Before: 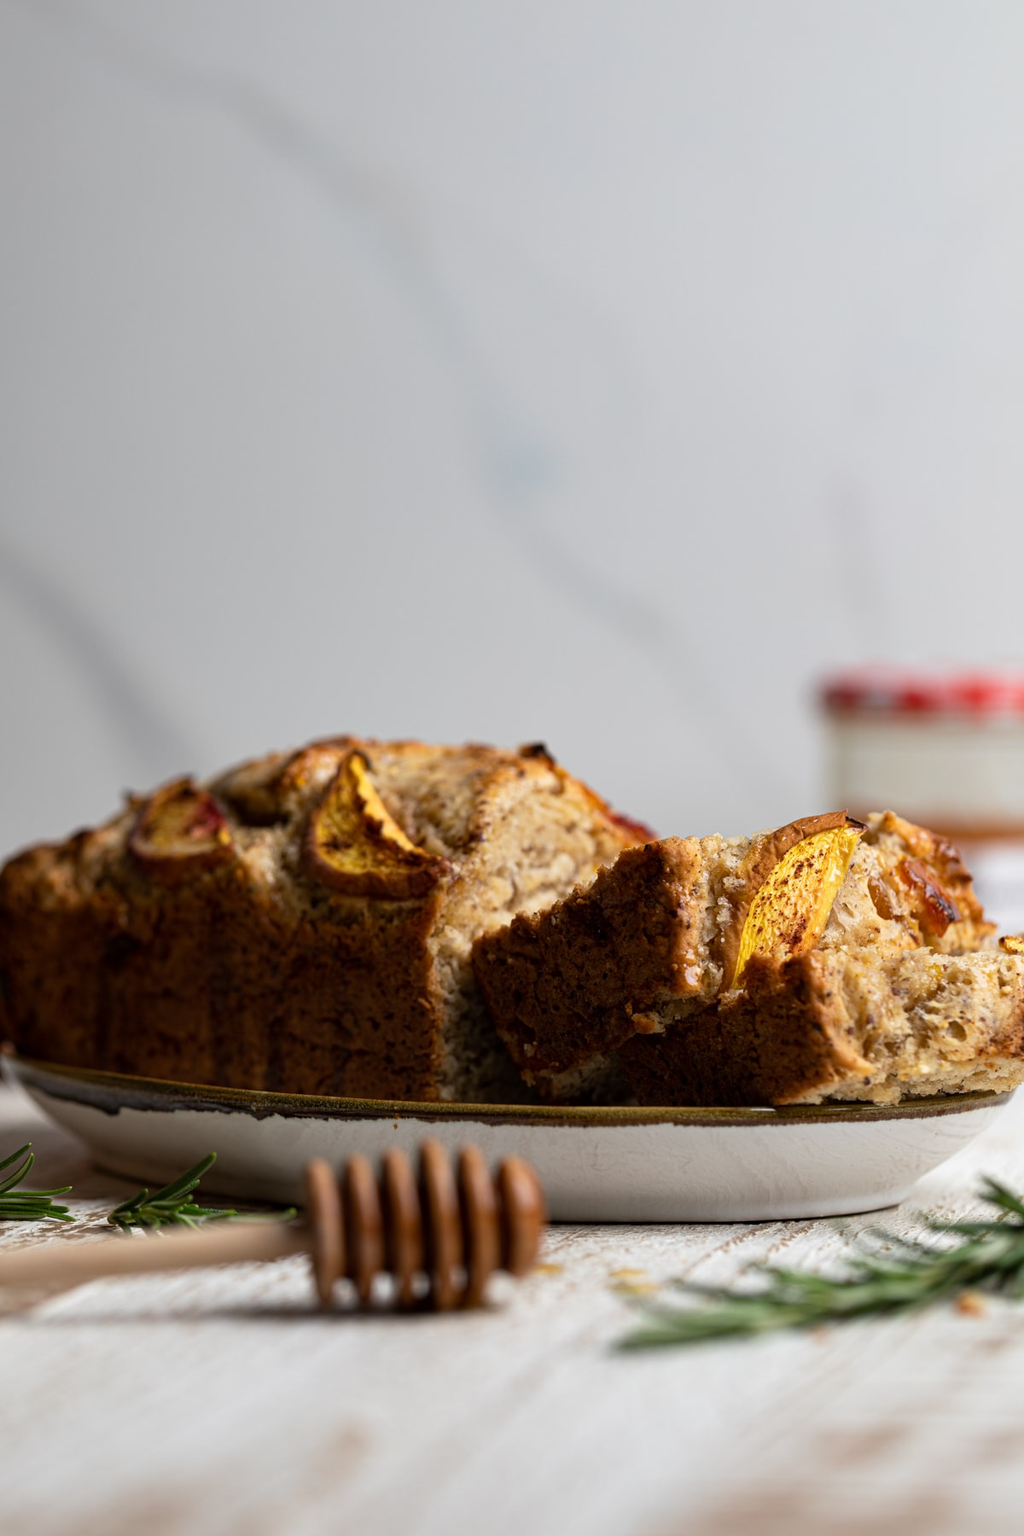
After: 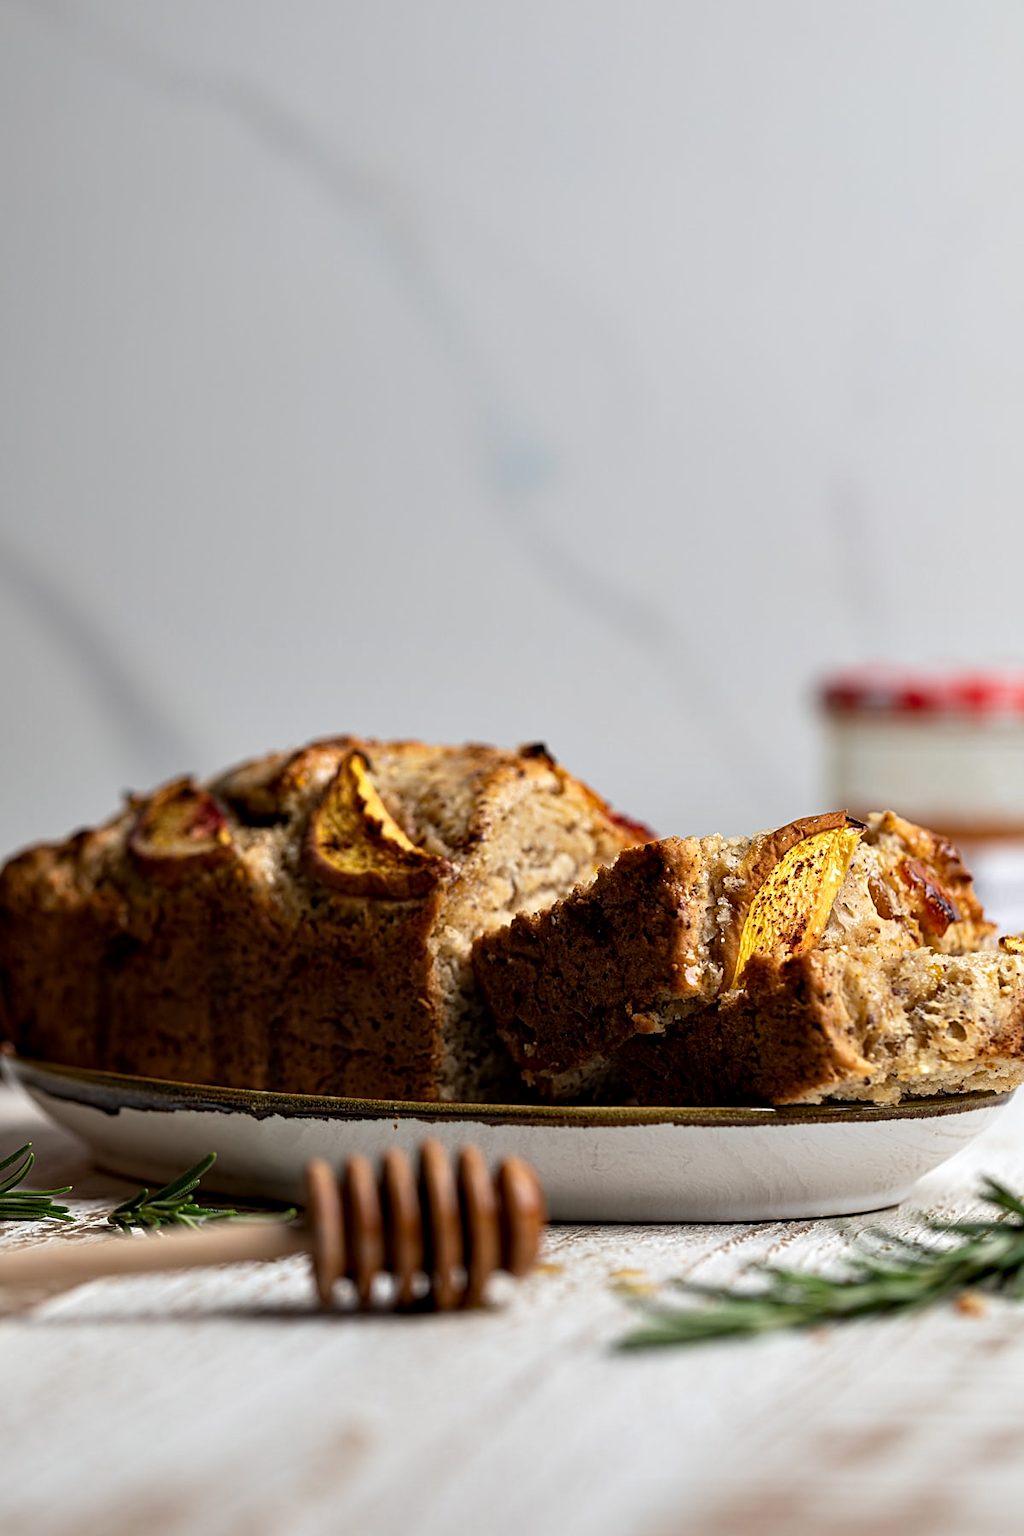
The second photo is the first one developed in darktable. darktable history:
contrast equalizer: octaves 7, y [[0.6 ×6], [0.55 ×6], [0 ×6], [0 ×6], [0 ×6]], mix 0.35
sharpen: on, module defaults
